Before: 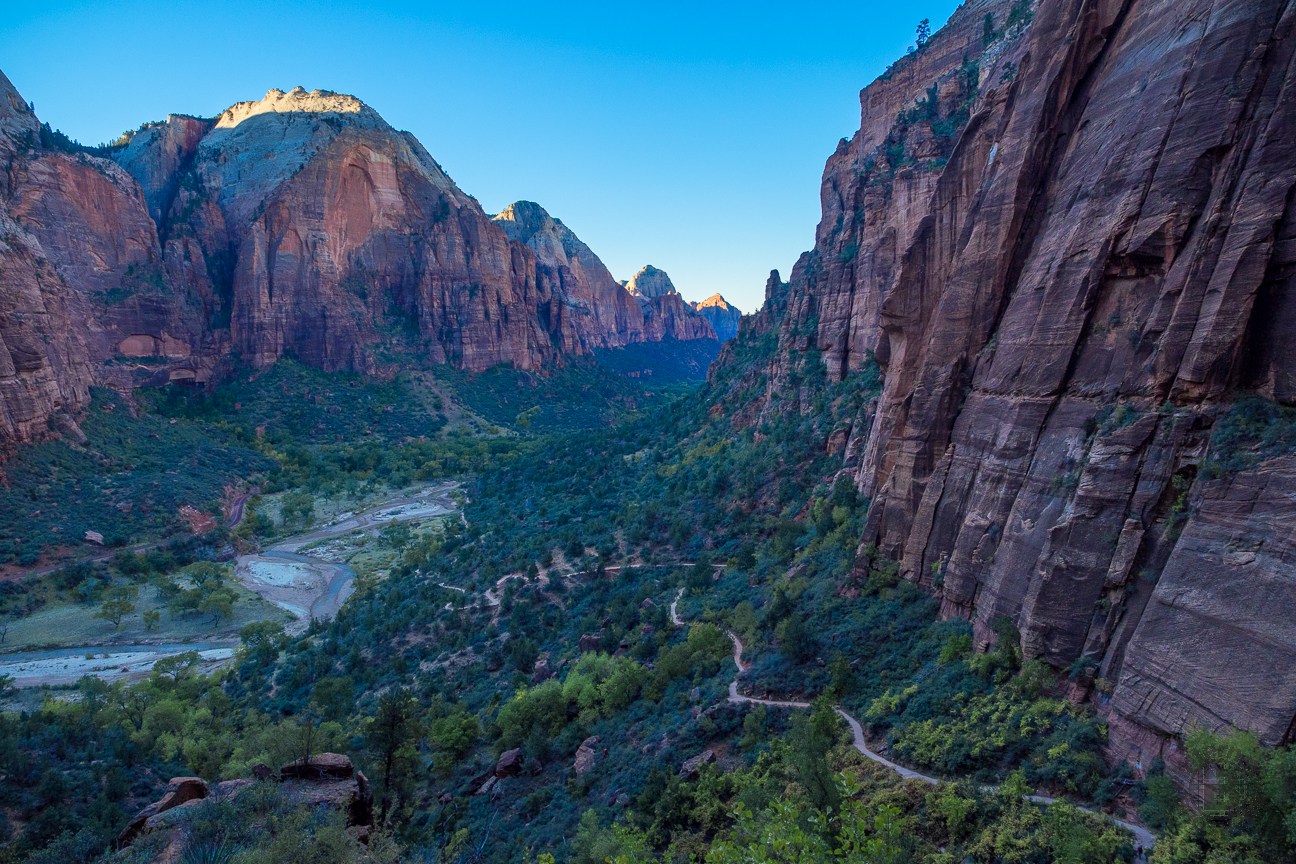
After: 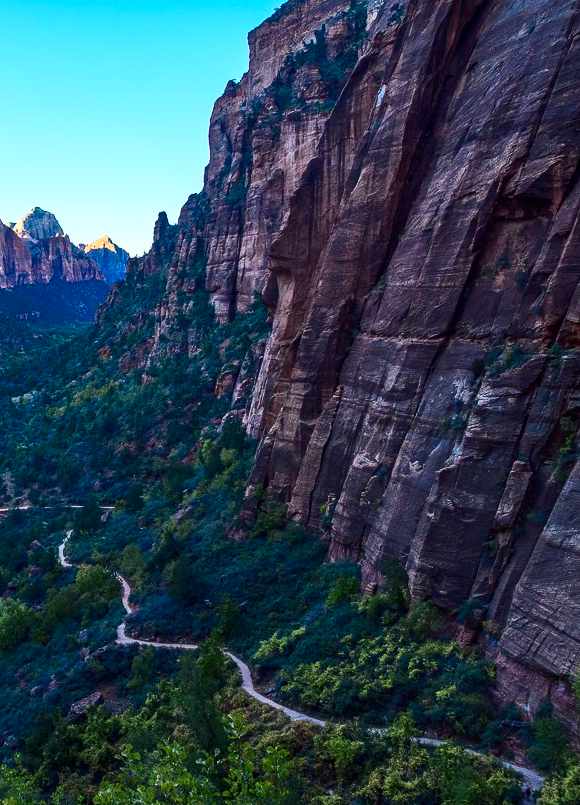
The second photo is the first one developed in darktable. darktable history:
crop: left 47.227%, top 6.798%, right 7.966%
contrast brightness saturation: contrast 0.397, brightness 0.102, saturation 0.205
